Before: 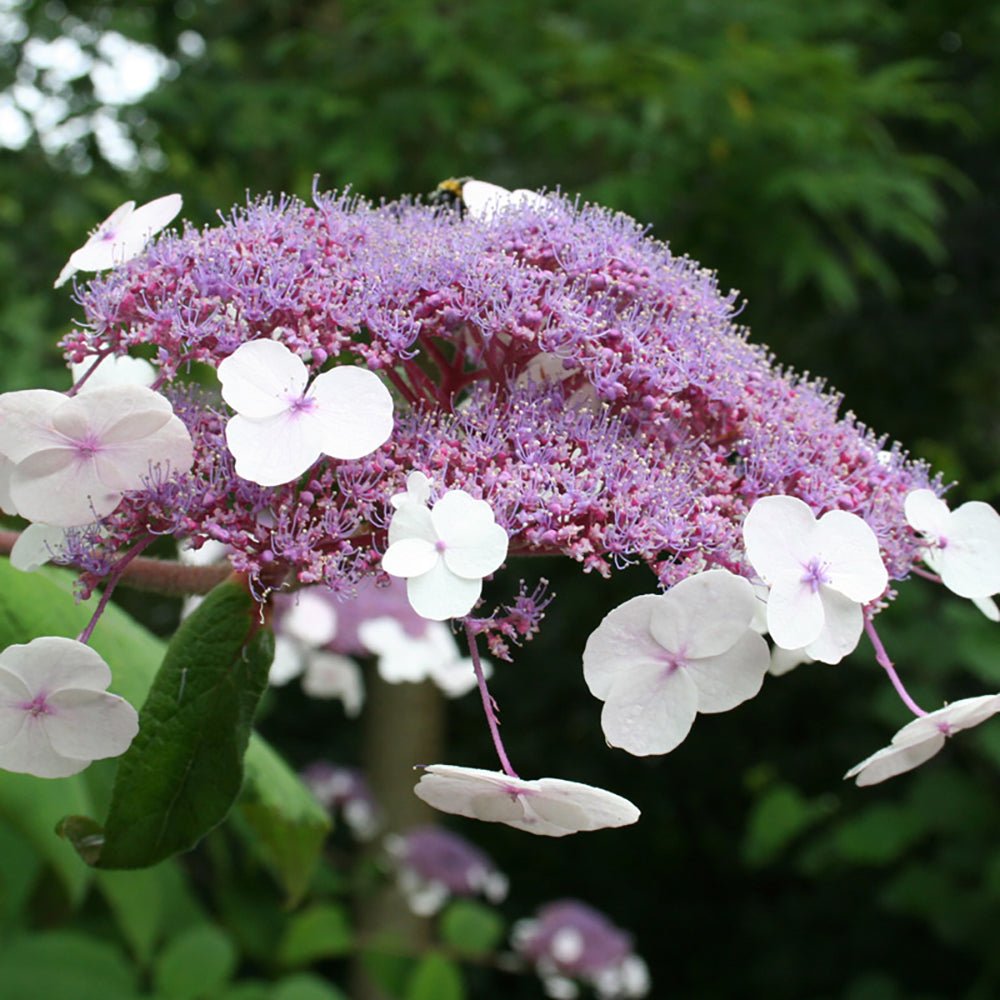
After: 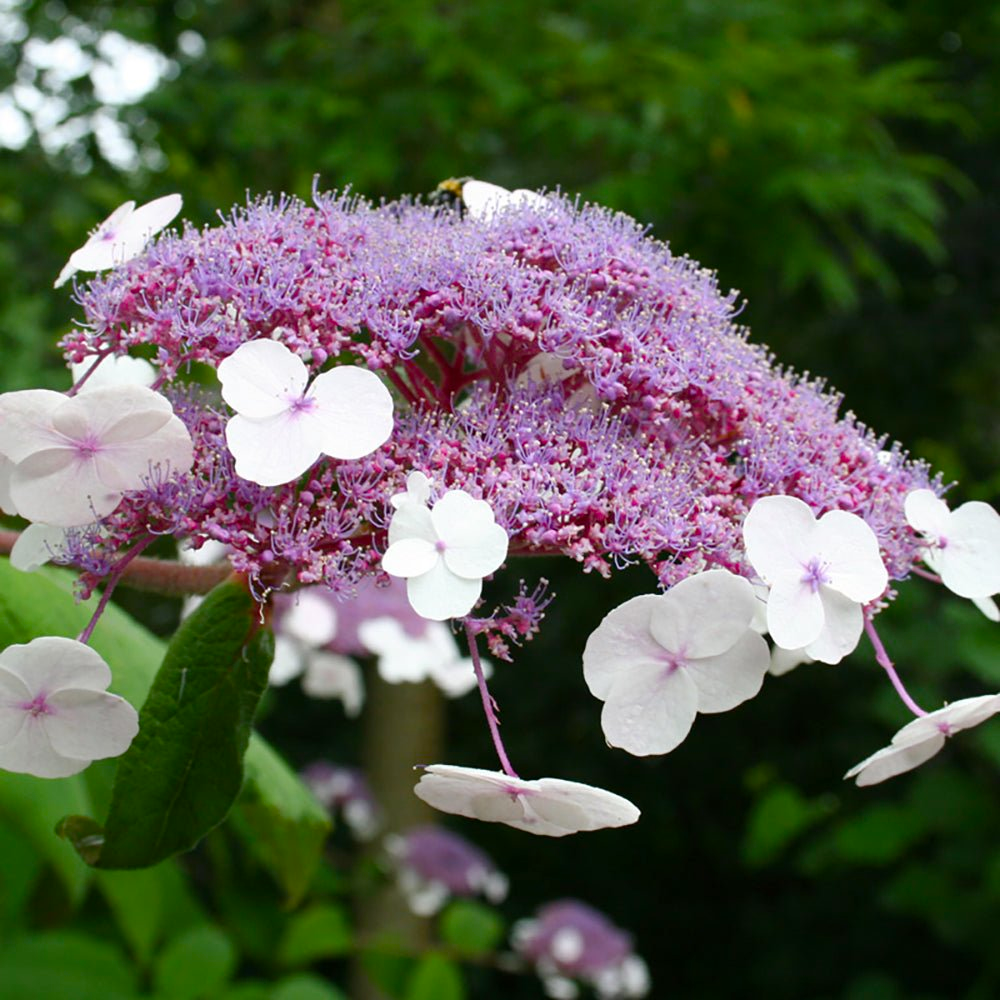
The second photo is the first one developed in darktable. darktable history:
color balance rgb: perceptual saturation grading › global saturation 20%, perceptual saturation grading › highlights -25.233%, perceptual saturation grading › shadows 25.641%
